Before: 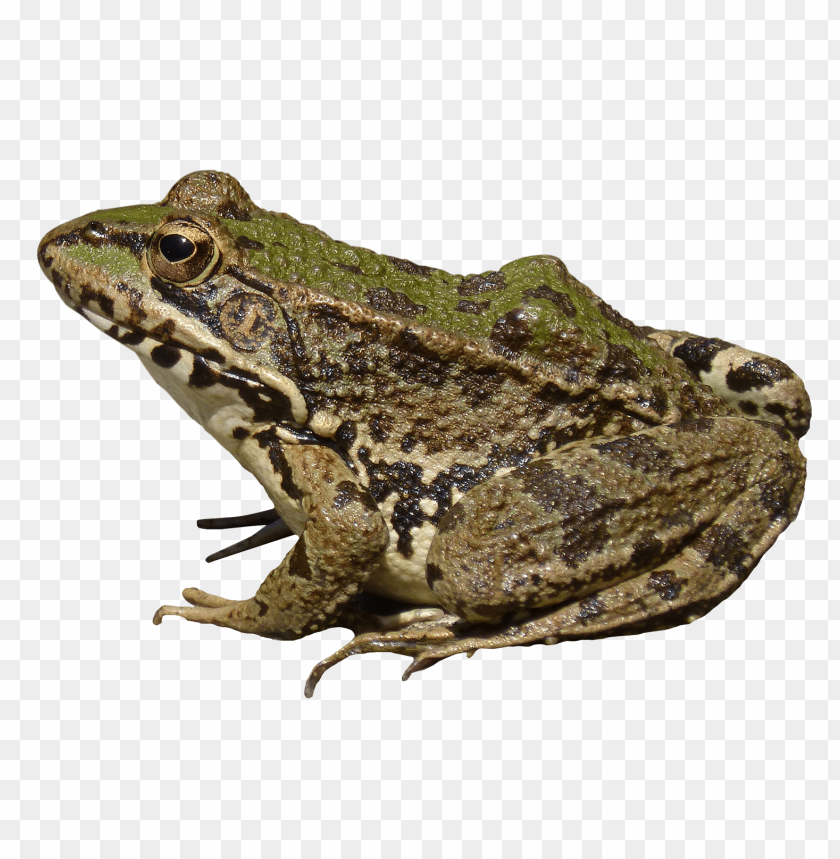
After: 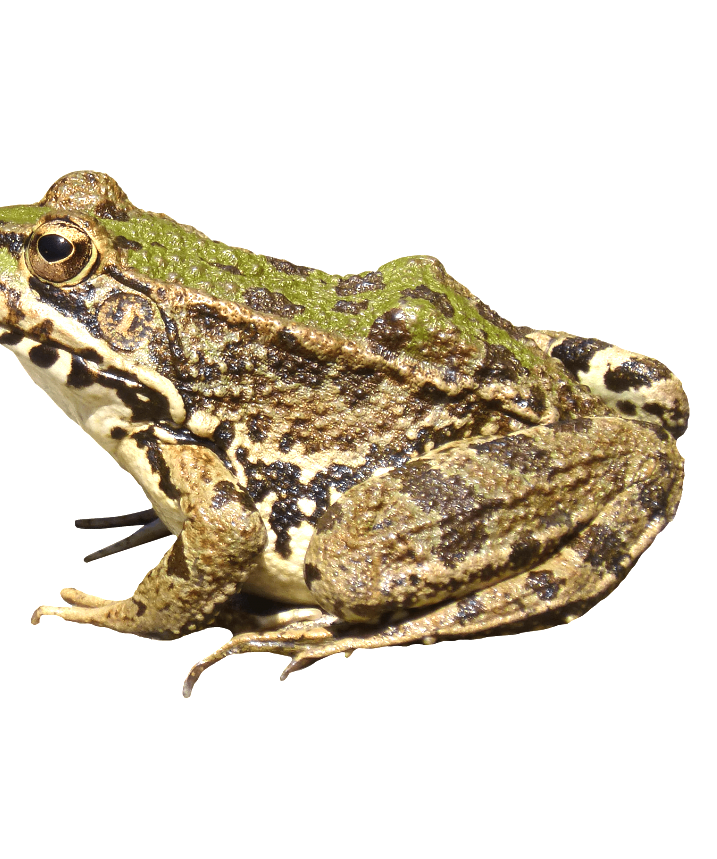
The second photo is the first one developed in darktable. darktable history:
exposure: exposure 1.25 EV, compensate exposure bias true, compensate highlight preservation false
crop and rotate: left 14.584%
